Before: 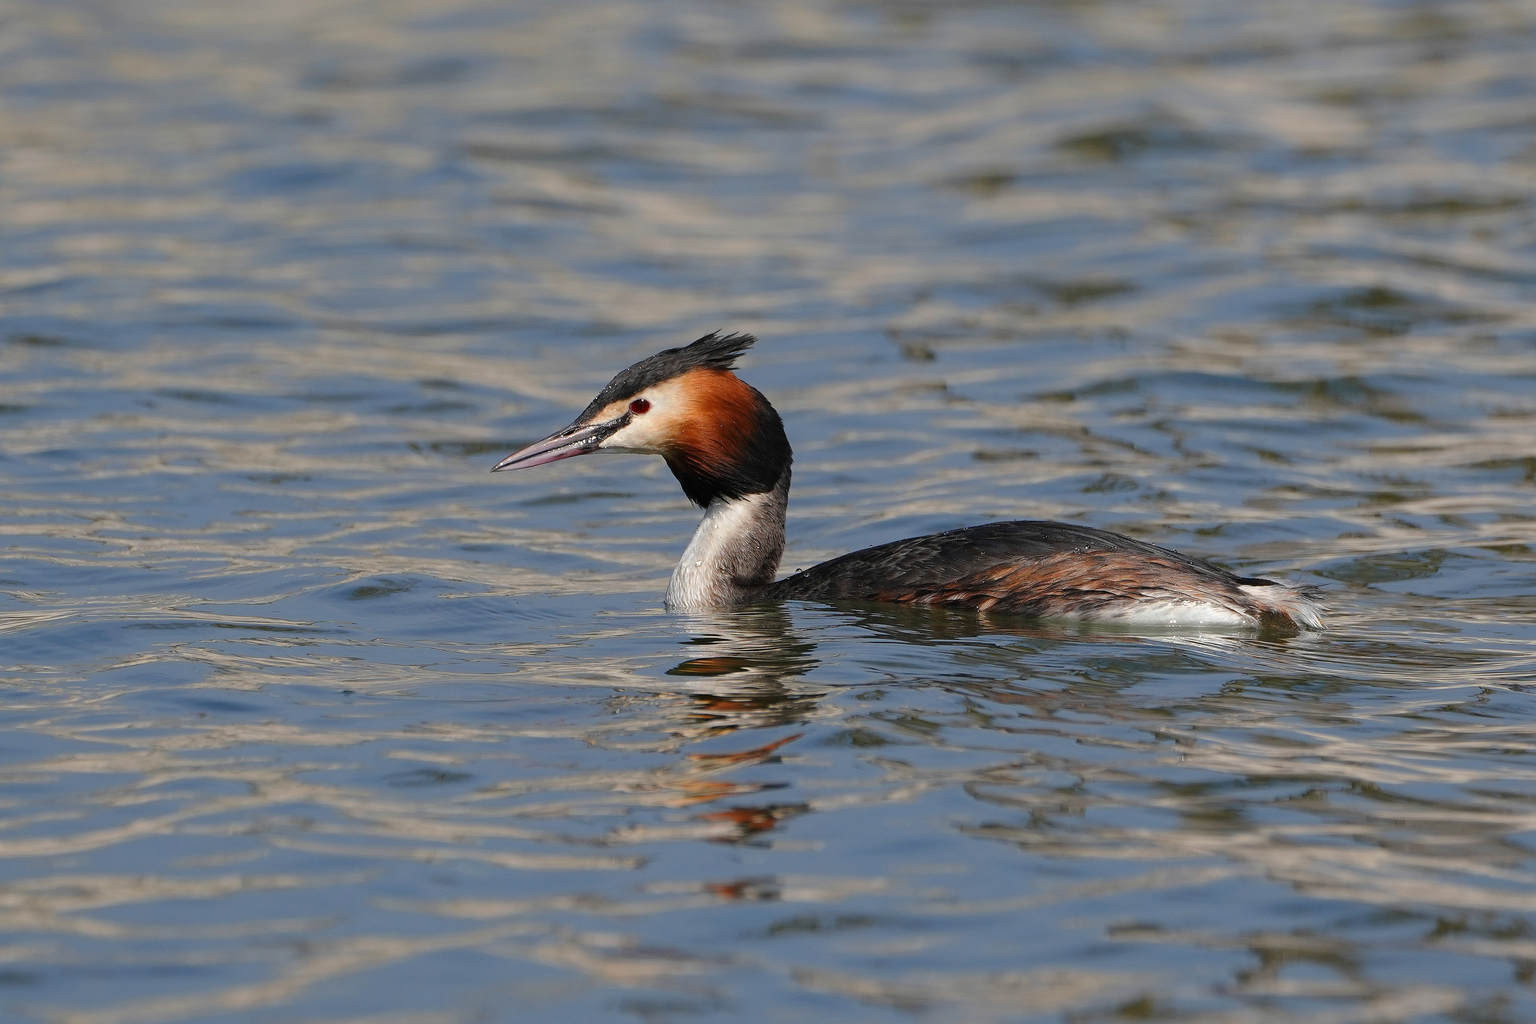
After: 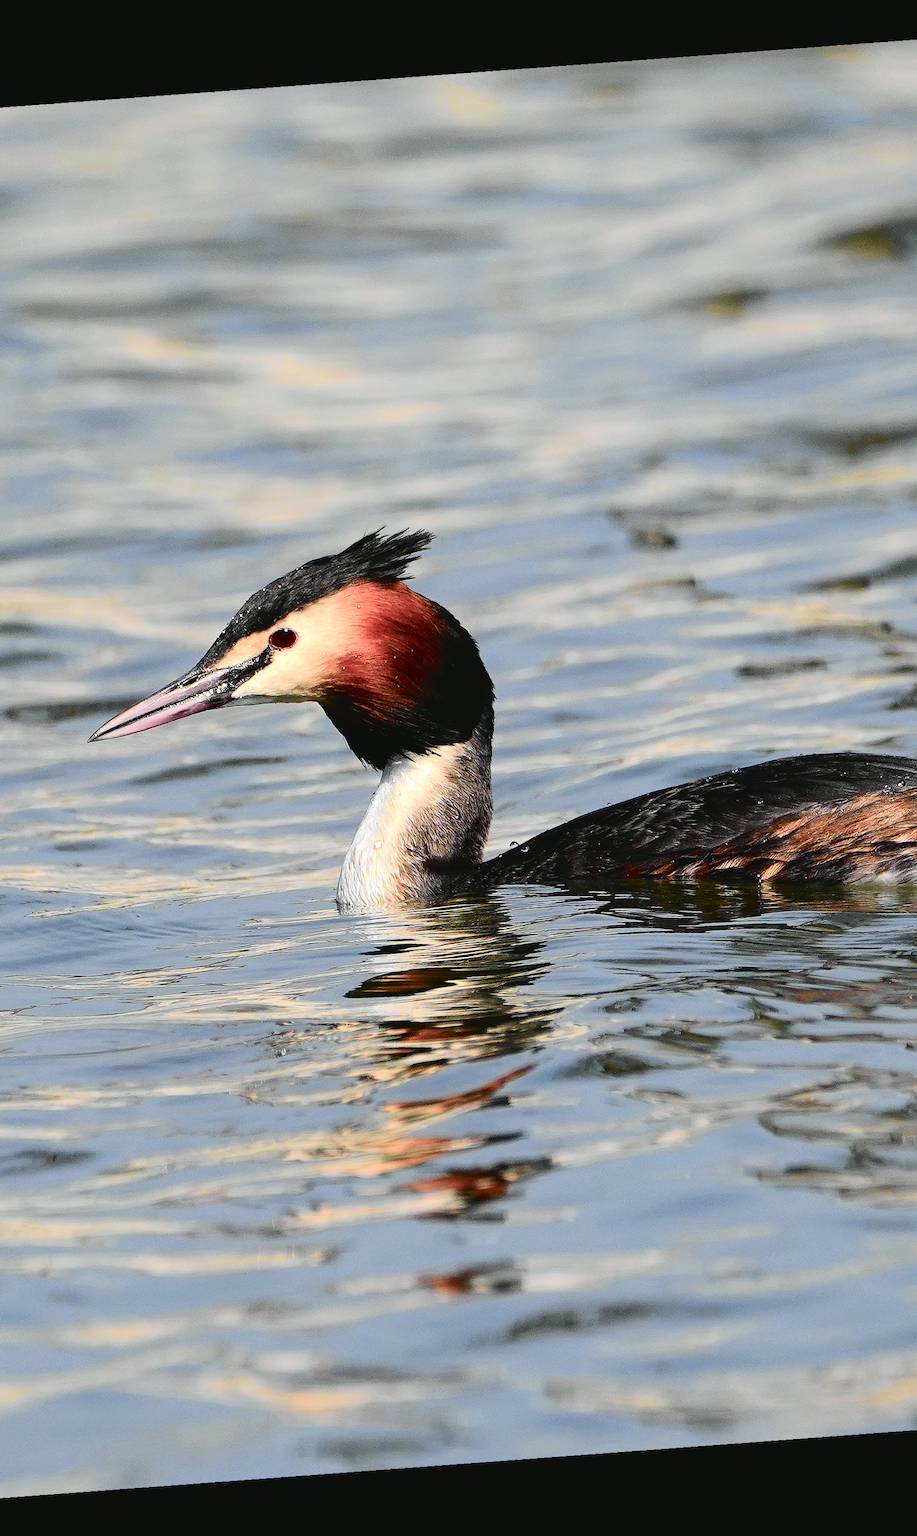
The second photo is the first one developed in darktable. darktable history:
tone equalizer: -8 EV -0.75 EV, -7 EV -0.7 EV, -6 EV -0.6 EV, -5 EV -0.4 EV, -3 EV 0.4 EV, -2 EV 0.6 EV, -1 EV 0.7 EV, +0 EV 0.75 EV, edges refinement/feathering 500, mask exposure compensation -1.57 EV, preserve details no
crop: left 28.583%, right 29.231%
tone curve: curves: ch0 [(0, 0.039) (0.113, 0.081) (0.204, 0.204) (0.498, 0.608) (0.709, 0.819) (0.984, 0.961)]; ch1 [(0, 0) (0.172, 0.123) (0.317, 0.272) (0.414, 0.382) (0.476, 0.479) (0.505, 0.501) (0.528, 0.54) (0.618, 0.647) (0.709, 0.764) (1, 1)]; ch2 [(0, 0) (0.411, 0.424) (0.492, 0.502) (0.521, 0.513) (0.537, 0.57) (0.686, 0.638) (1, 1)], color space Lab, independent channels, preserve colors none
rotate and perspective: rotation -4.25°, automatic cropping off
